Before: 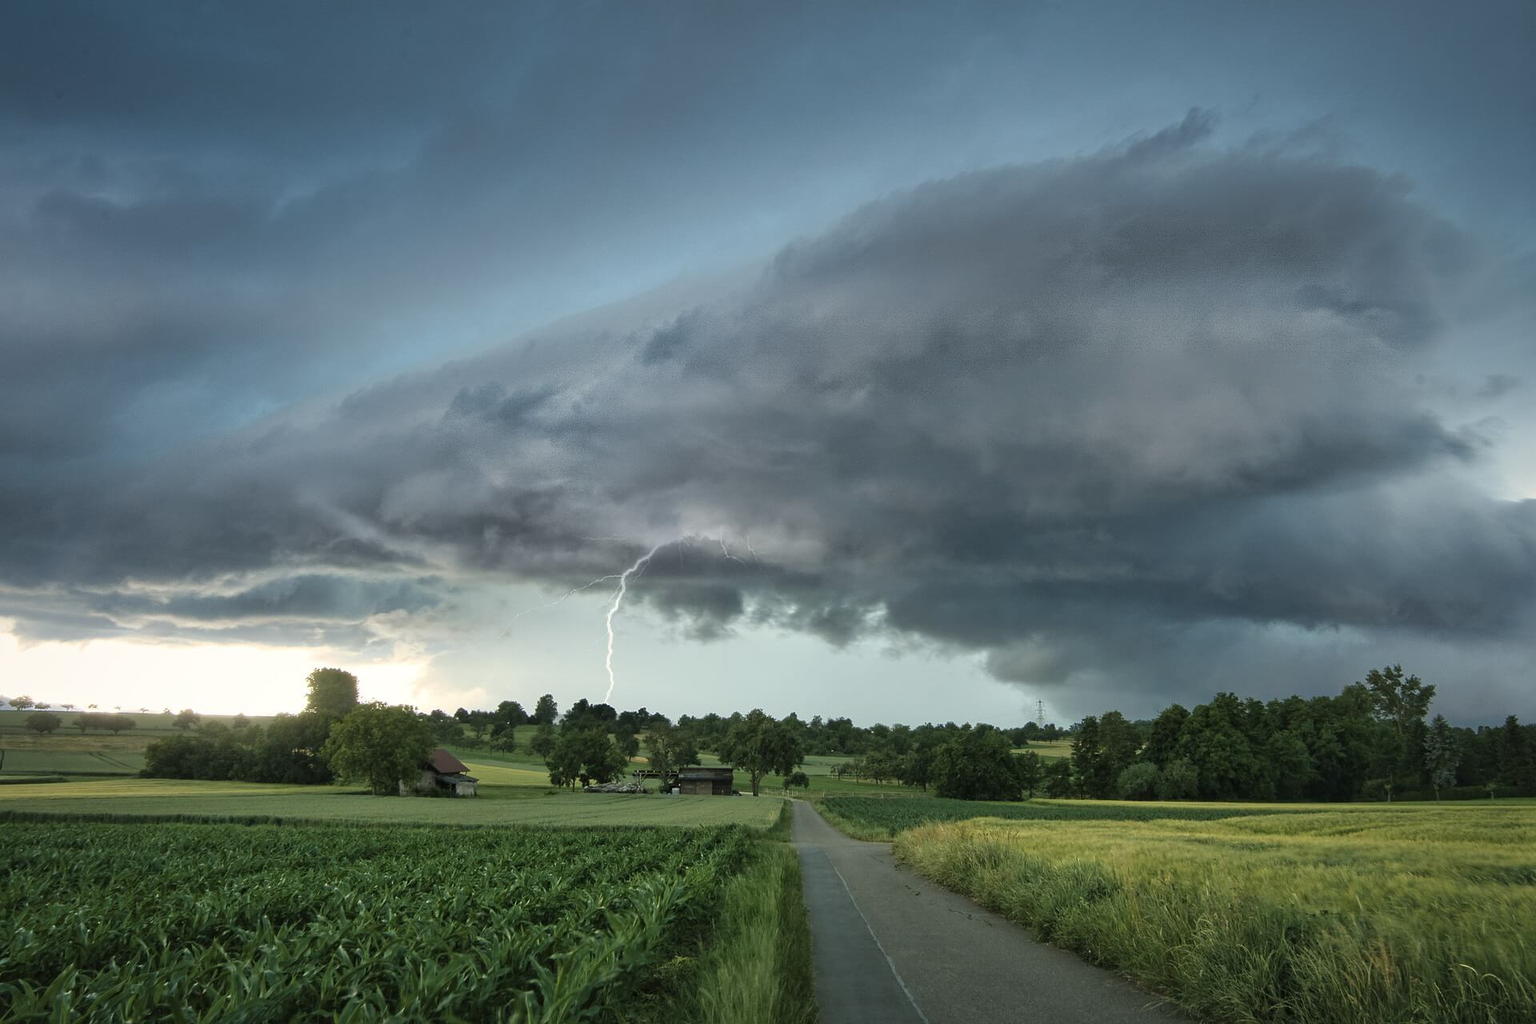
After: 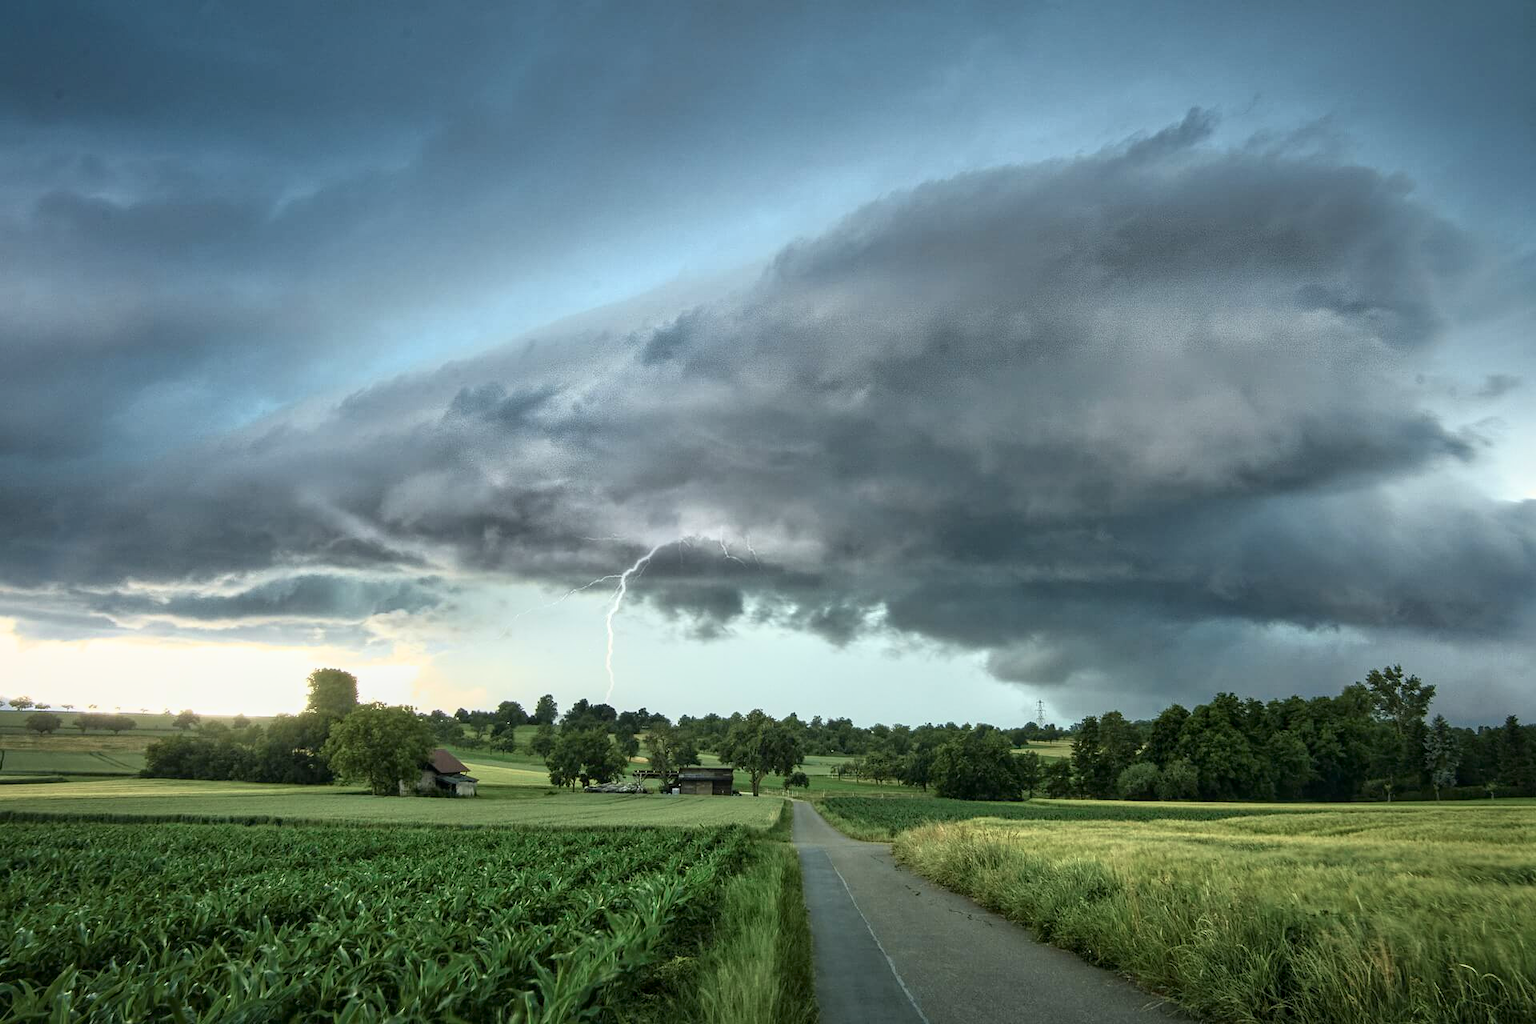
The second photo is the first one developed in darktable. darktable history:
base curve: curves: ch0 [(0, 0) (0.257, 0.25) (0.482, 0.586) (0.757, 0.871) (1, 1)]
local contrast: on, module defaults
tone curve: curves: ch0 [(0, 0) (0.051, 0.027) (0.096, 0.071) (0.219, 0.248) (0.428, 0.52) (0.596, 0.713) (0.727, 0.823) (0.859, 0.924) (1, 1)]; ch1 [(0, 0) (0.1, 0.038) (0.318, 0.221) (0.413, 0.325) (0.443, 0.412) (0.483, 0.474) (0.503, 0.501) (0.516, 0.515) (0.548, 0.575) (0.561, 0.596) (0.594, 0.647) (0.666, 0.701) (1, 1)]; ch2 [(0, 0) (0.453, 0.435) (0.479, 0.476) (0.504, 0.5) (0.52, 0.526) (0.557, 0.585) (0.583, 0.608) (0.824, 0.815) (1, 1)], color space Lab, independent channels, preserve colors none
contrast brightness saturation: contrast -0.08, brightness -0.04, saturation -0.11
